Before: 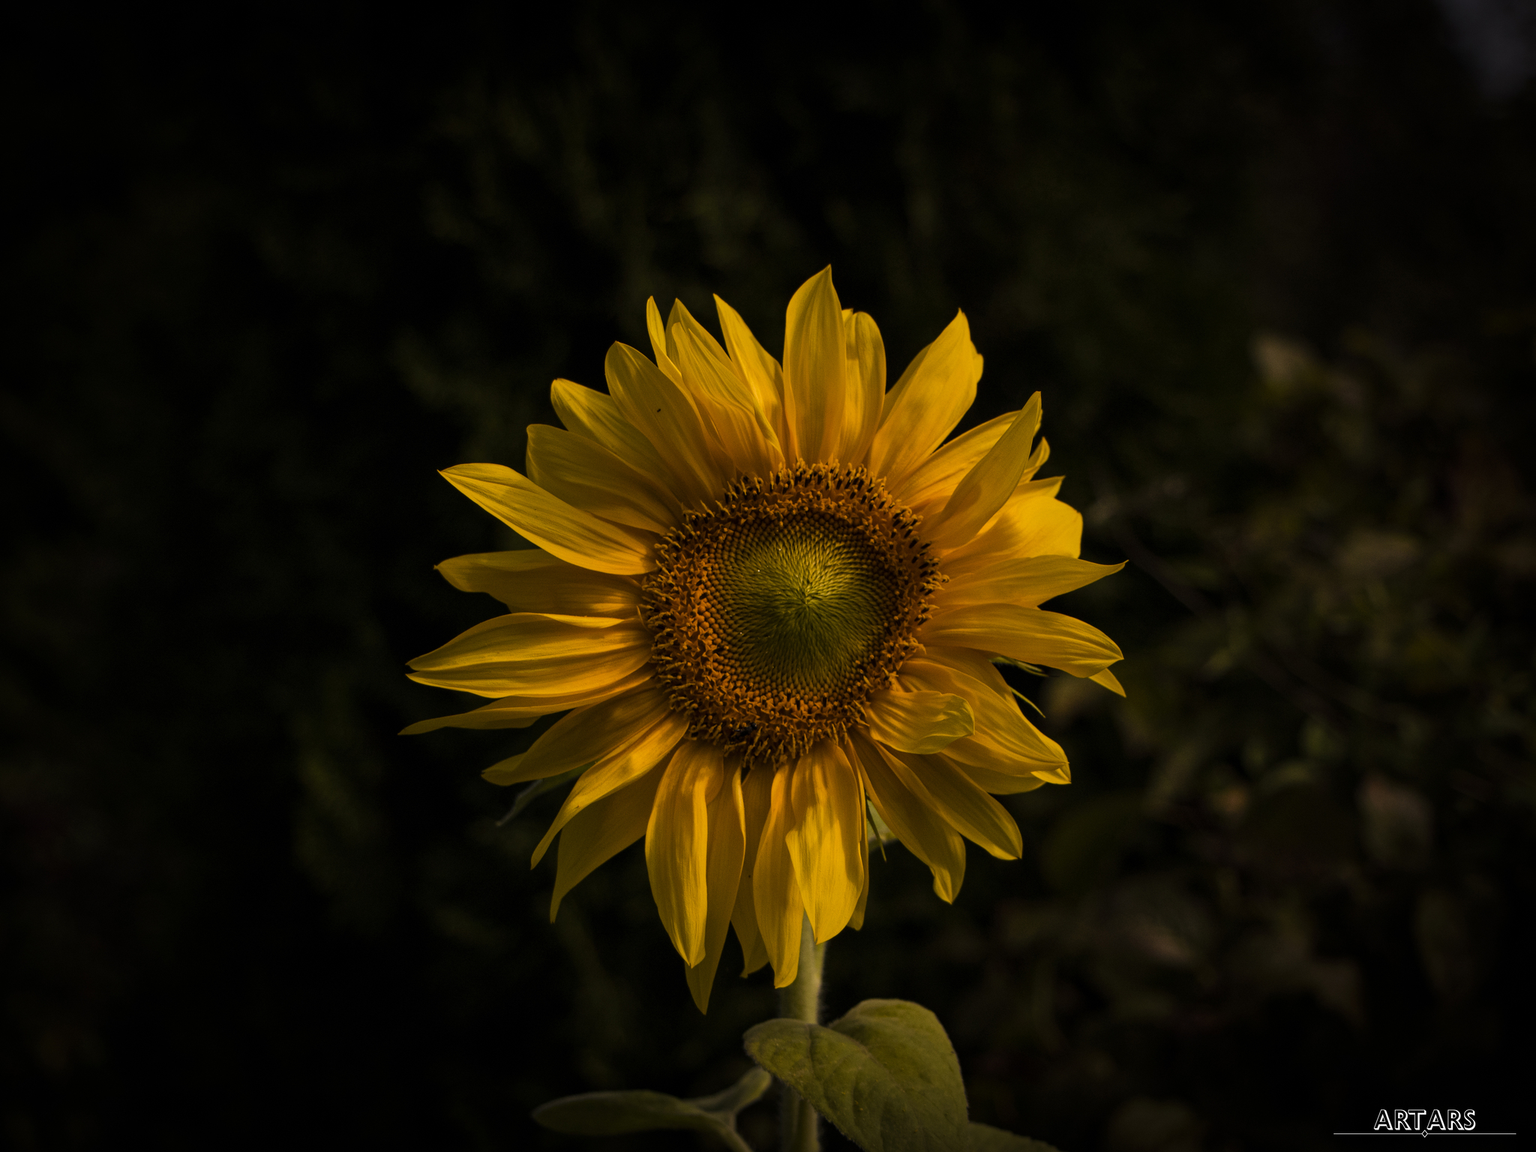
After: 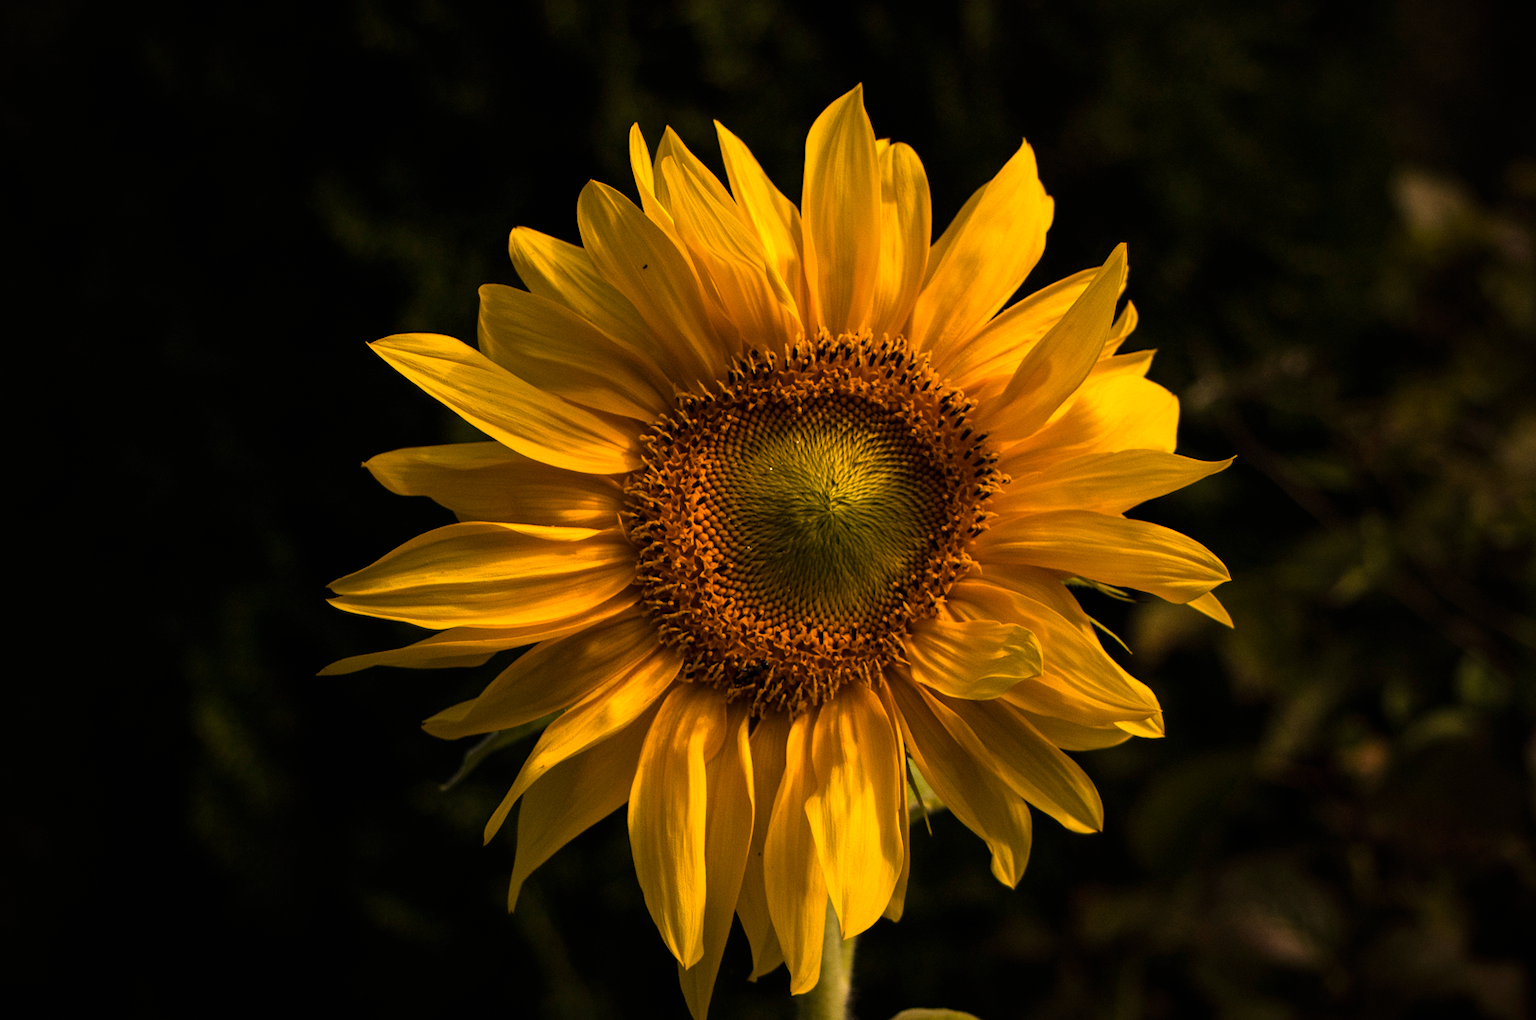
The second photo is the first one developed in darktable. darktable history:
crop: left 9.613%, top 17.278%, right 11.006%, bottom 12.4%
exposure: black level correction 0, exposure 0.702 EV, compensate exposure bias true, compensate highlight preservation false
